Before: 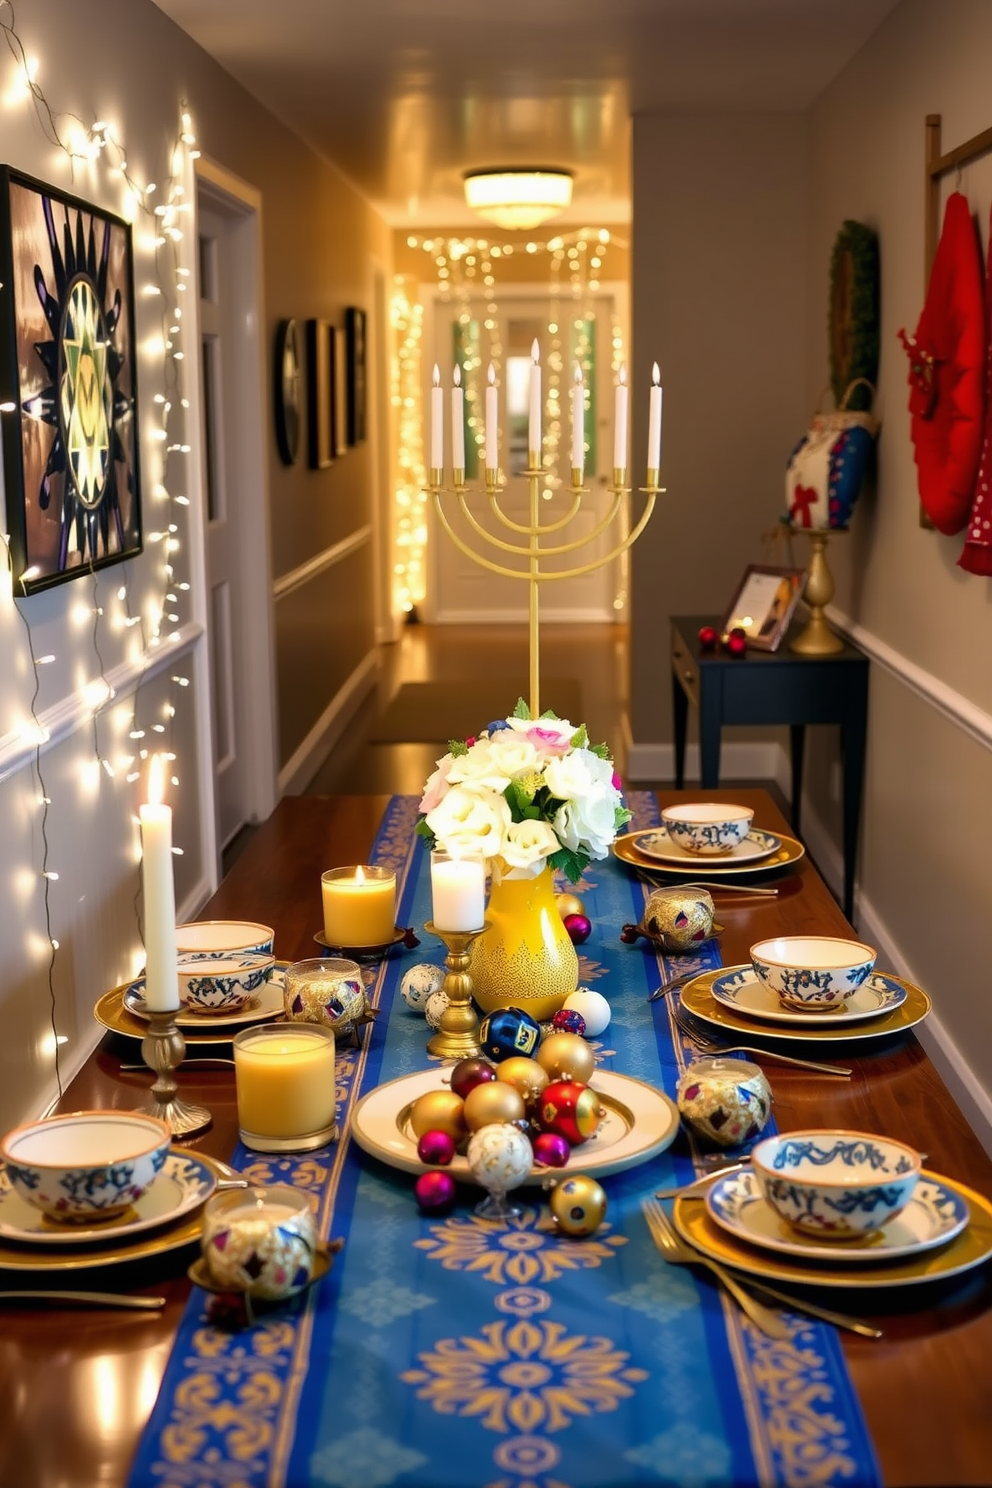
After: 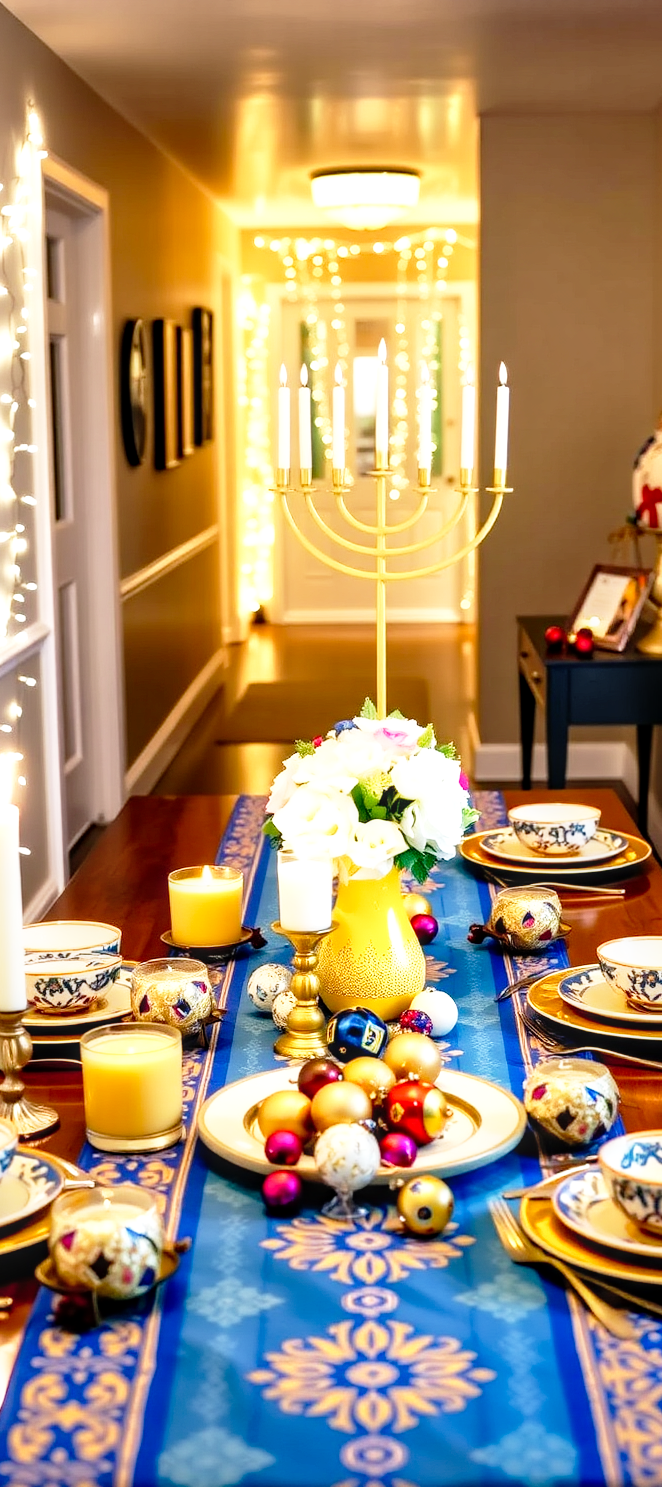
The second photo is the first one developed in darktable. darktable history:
crop and rotate: left 15.504%, right 17.736%
local contrast: detail 130%
base curve: curves: ch0 [(0, 0) (0.012, 0.01) (0.073, 0.168) (0.31, 0.711) (0.645, 0.957) (1, 1)], preserve colors none
